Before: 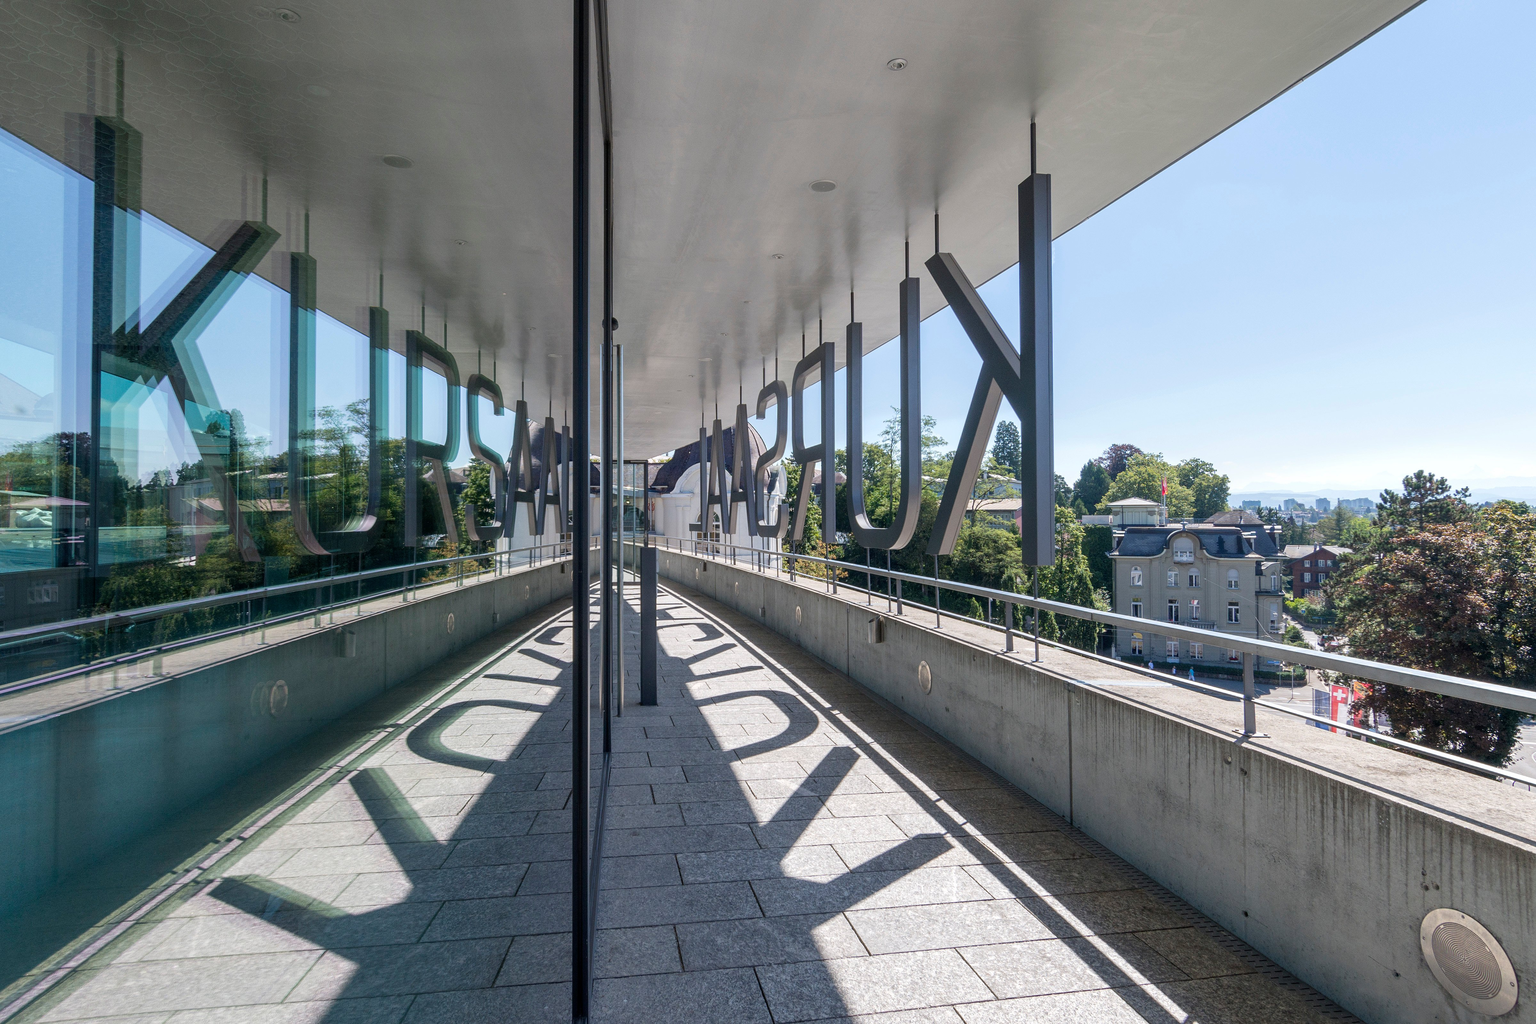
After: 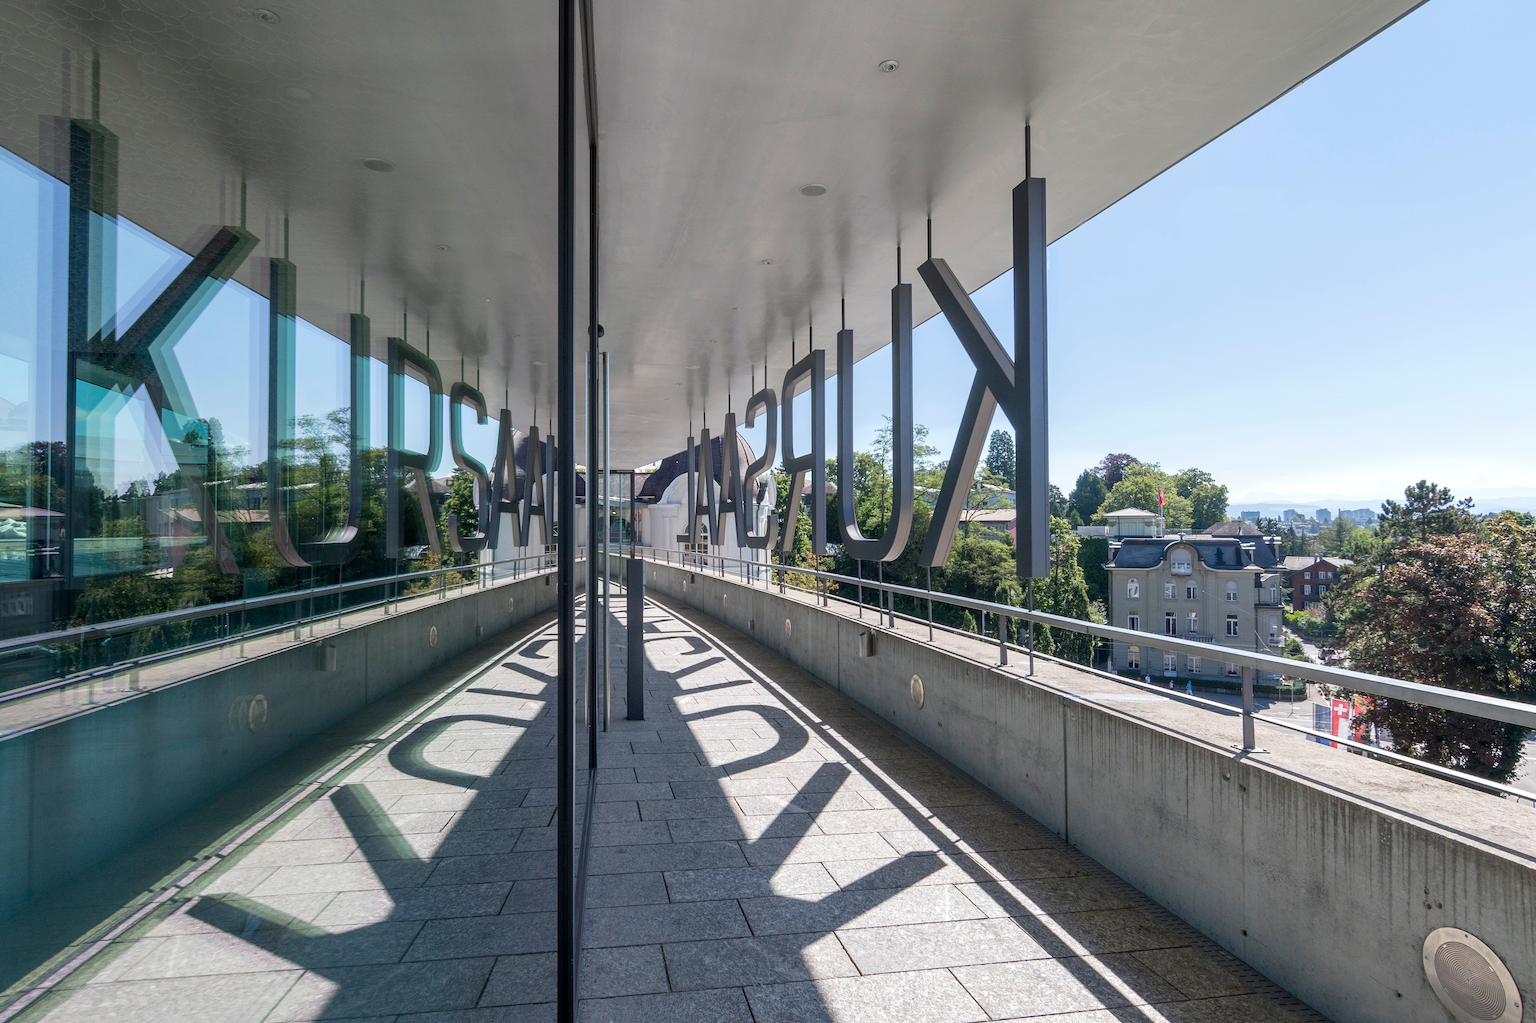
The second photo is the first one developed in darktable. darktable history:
base curve: exposure shift 0, preserve colors none
crop: left 1.743%, right 0.268%, bottom 2.011%
